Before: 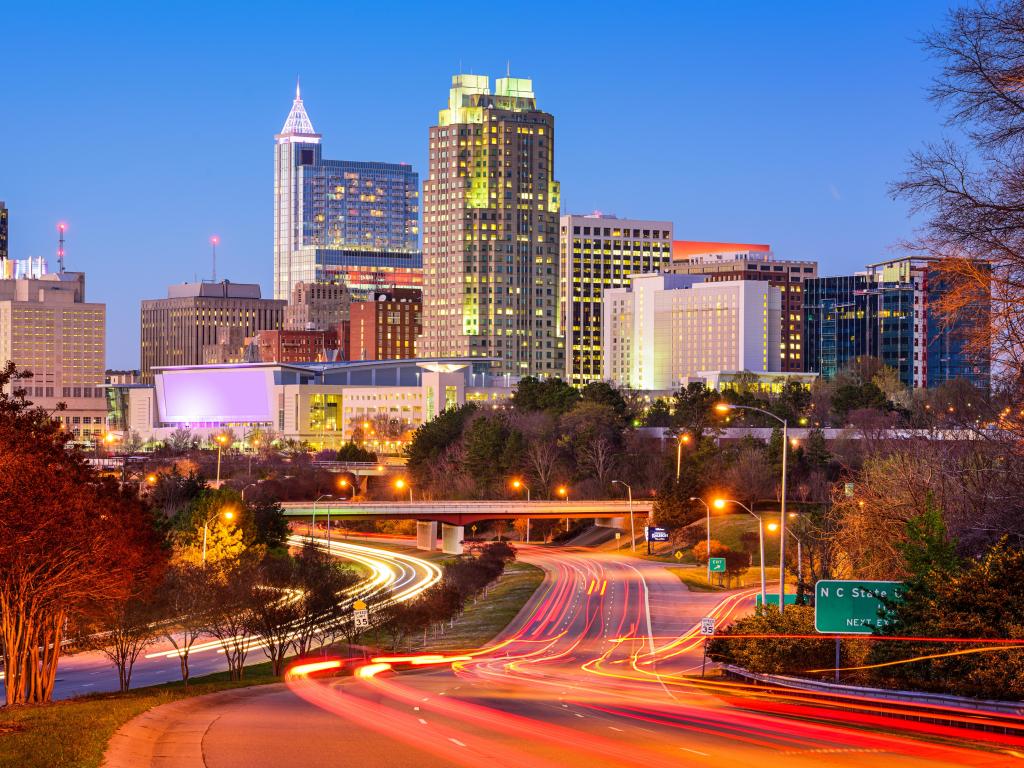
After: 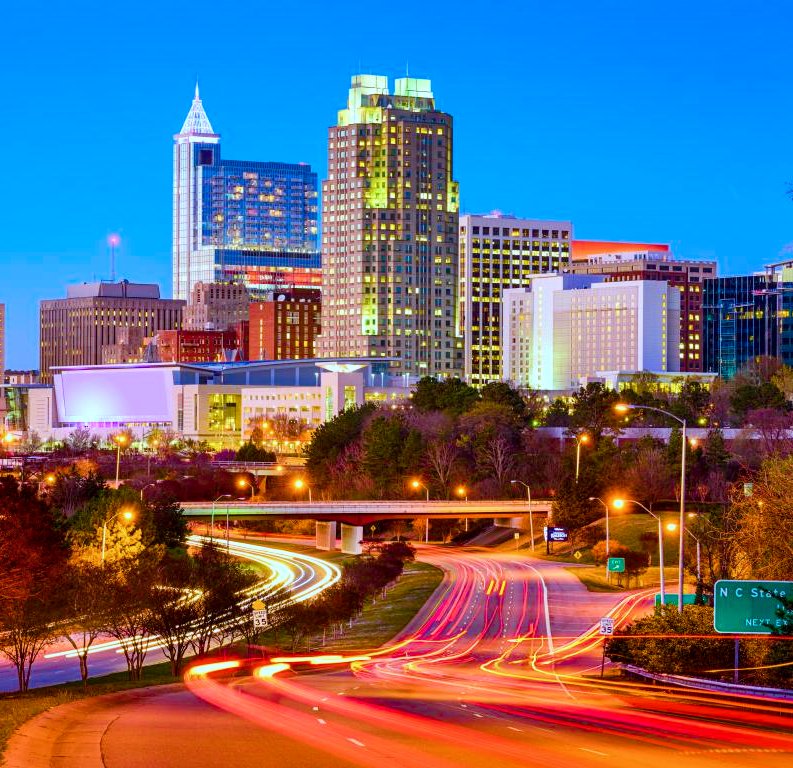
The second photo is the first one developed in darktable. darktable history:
color correction: highlights a* -9.23, highlights b* -23.35
local contrast: mode bilateral grid, contrast 20, coarseness 50, detail 119%, midtone range 0.2
exposure: compensate highlight preservation false
crop: left 9.875%, right 12.67%
color balance rgb: perceptual saturation grading › global saturation 20%, perceptual saturation grading › highlights -25.66%, perceptual saturation grading › shadows 49.915%, global vibrance 44.827%
